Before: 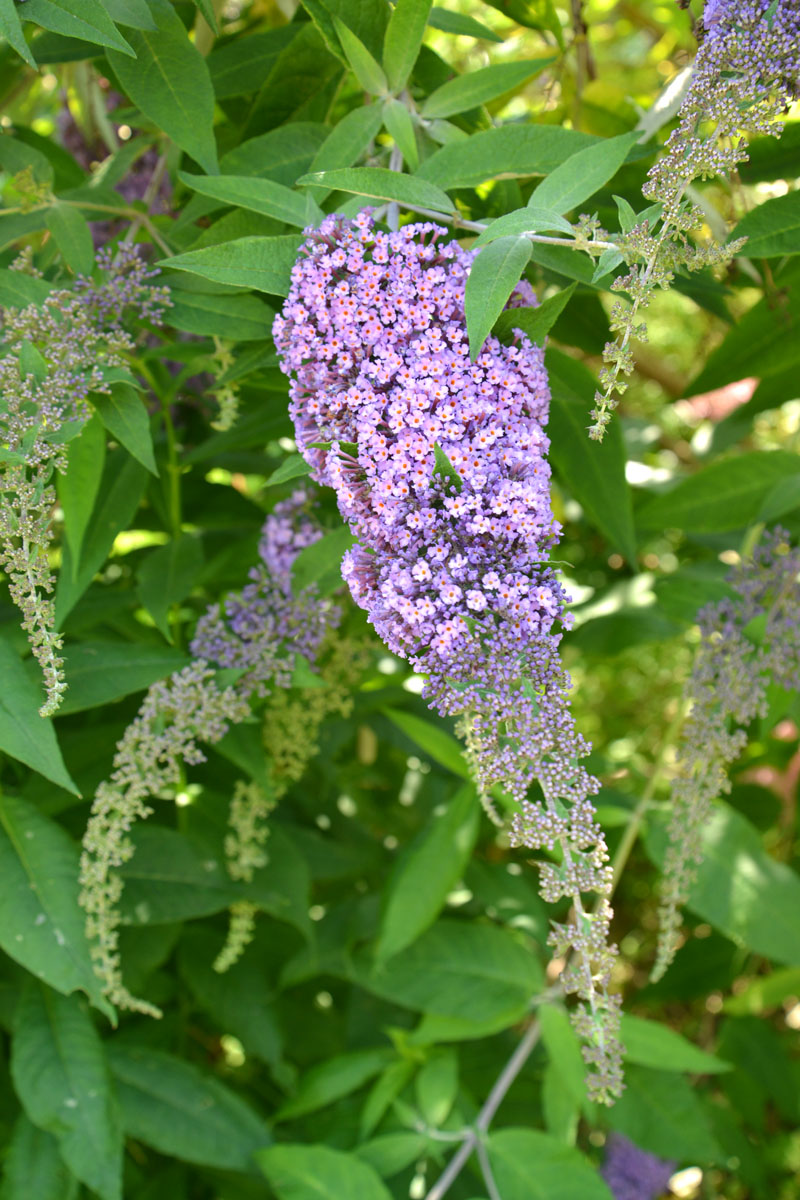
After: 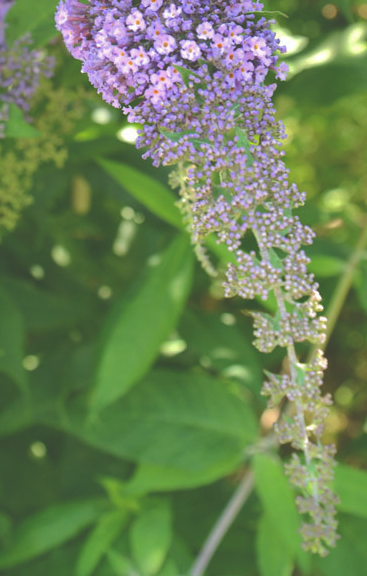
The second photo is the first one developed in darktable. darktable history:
shadows and highlights: shadows 39.24, highlights -59.81
exposure: black level correction -0.031, compensate highlight preservation false
crop: left 35.826%, top 45.841%, right 18.2%, bottom 6.153%
